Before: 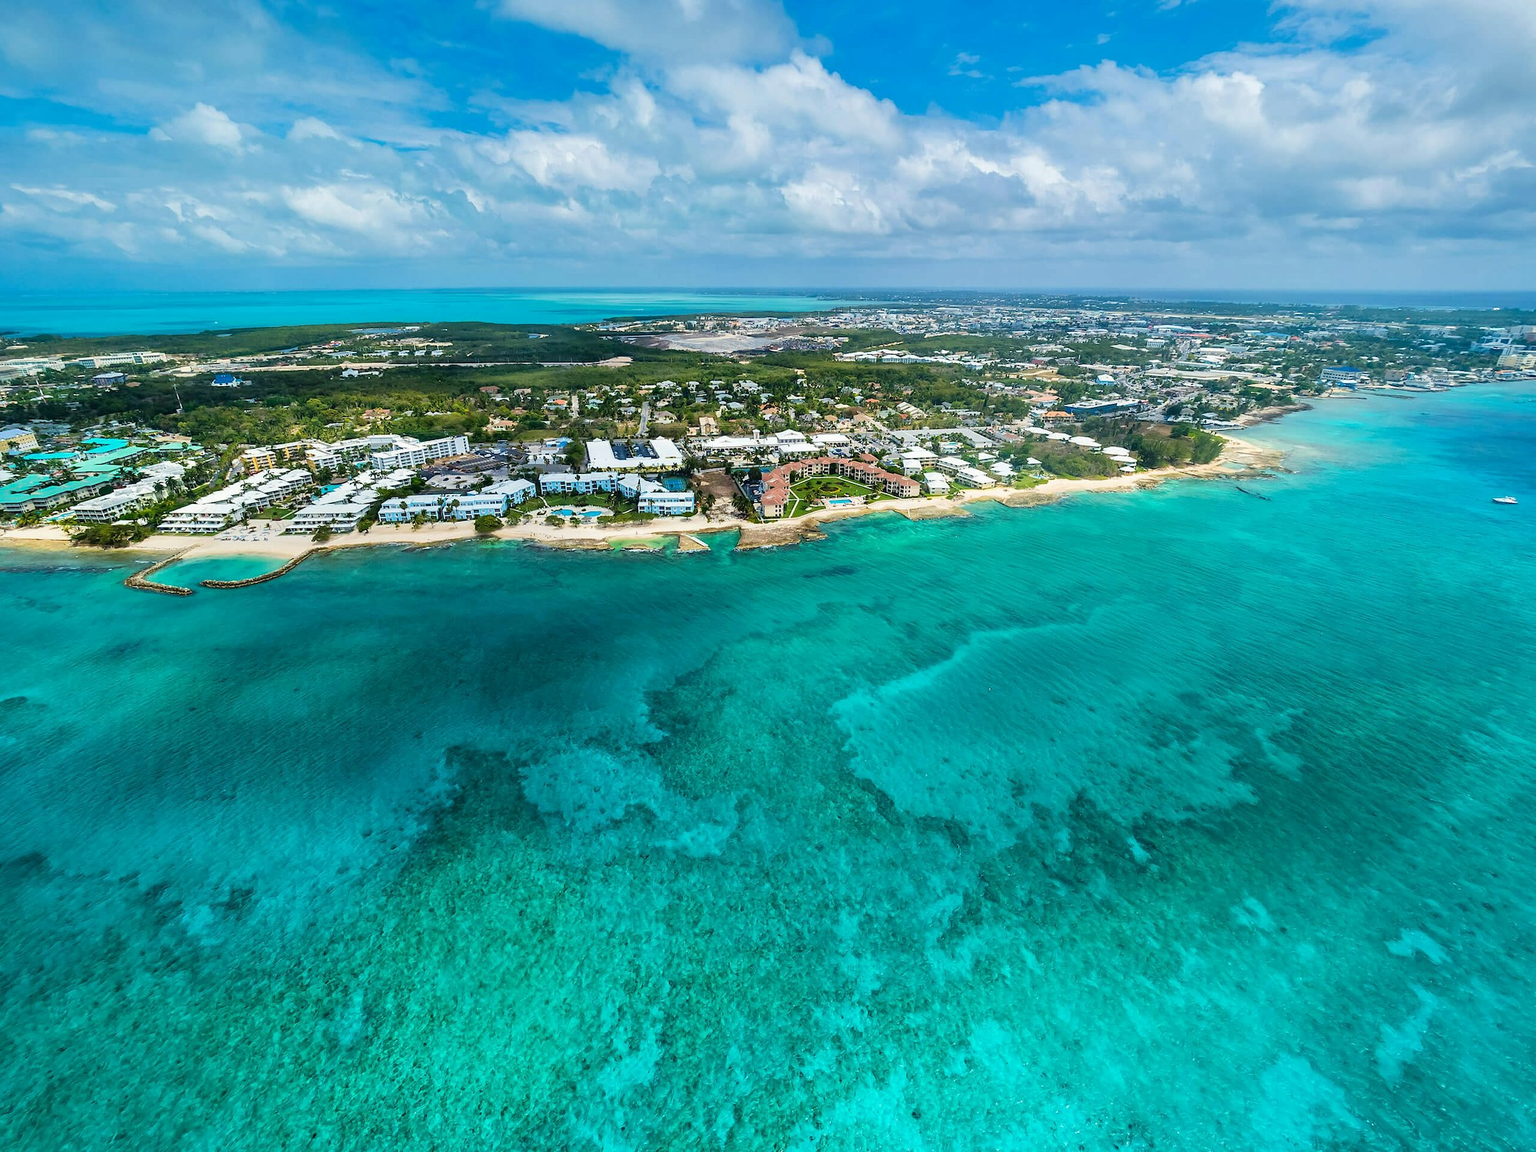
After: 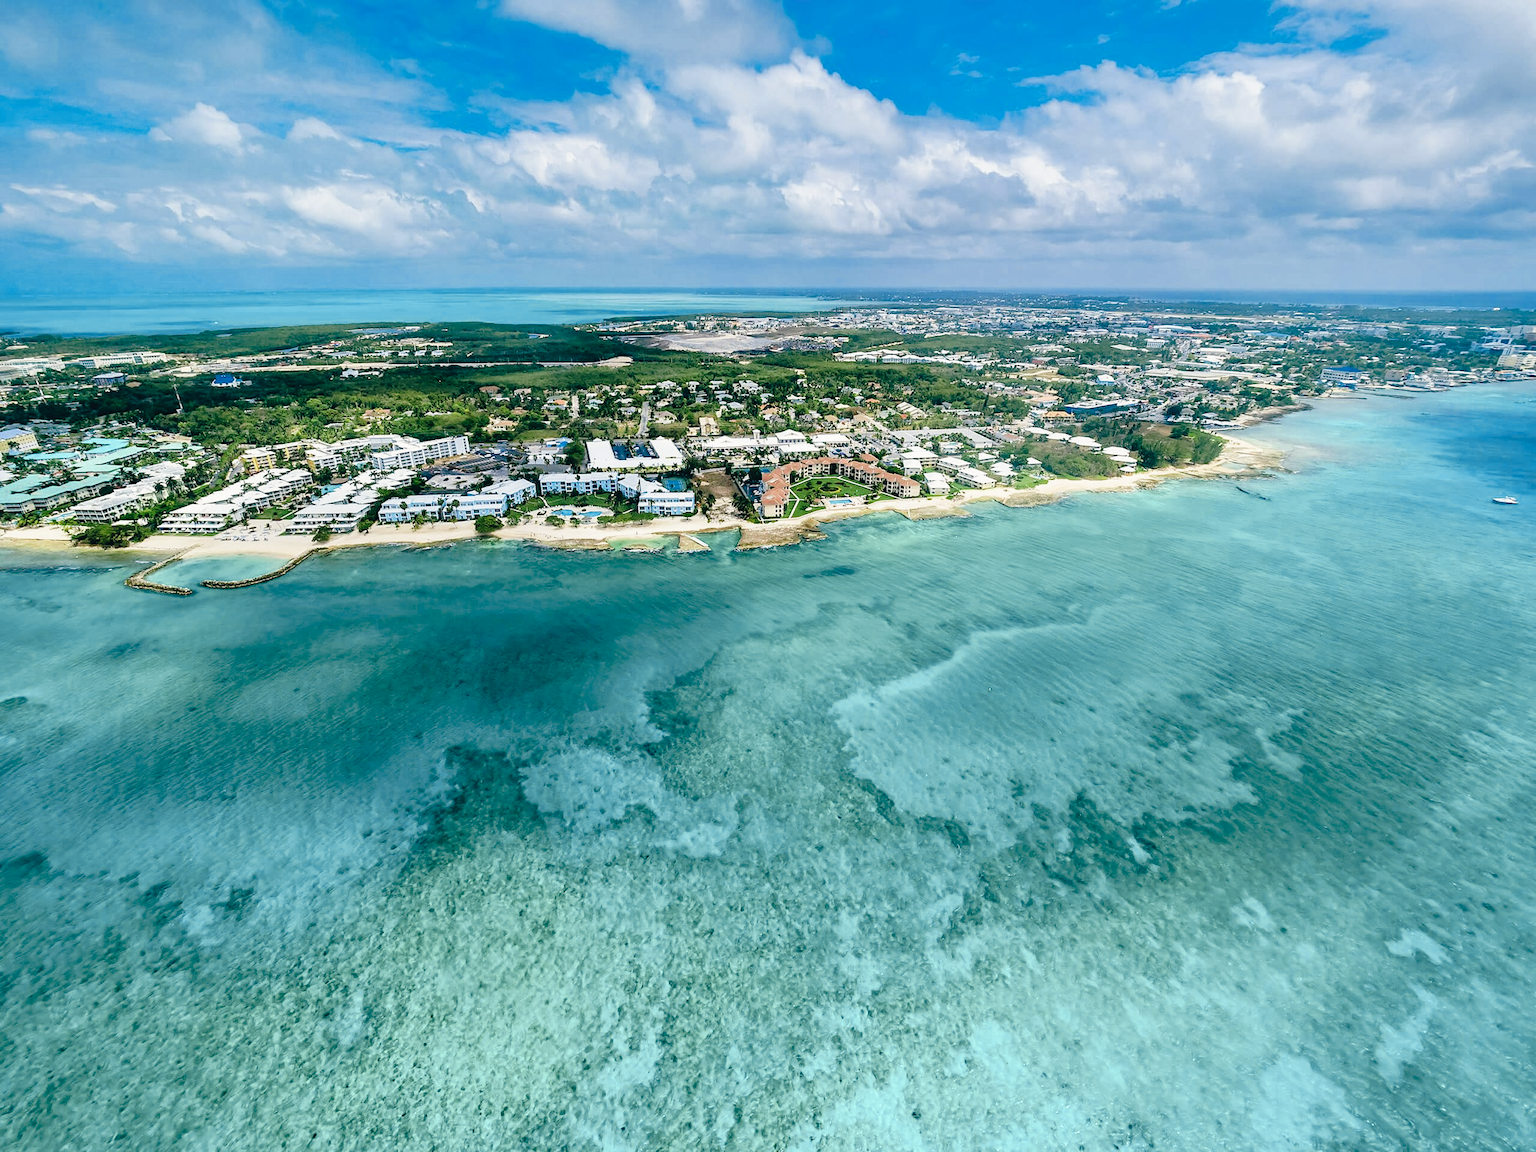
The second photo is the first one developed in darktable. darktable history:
tone curve: curves: ch0 [(0, 0) (0.003, 0.025) (0.011, 0.027) (0.025, 0.032) (0.044, 0.037) (0.069, 0.044) (0.1, 0.054) (0.136, 0.084) (0.177, 0.128) (0.224, 0.196) (0.277, 0.281) (0.335, 0.376) (0.399, 0.461) (0.468, 0.534) (0.543, 0.613) (0.623, 0.692) (0.709, 0.77) (0.801, 0.849) (0.898, 0.934) (1, 1)], preserve colors none
color look up table: target L [94.79, 91.31, 91.4, 88.36, 72.55, 73.73, 64.47, 61.75, 54.65, 50.99, 42.82, 35.48, 18.34, 200.28, 94.22, 85.88, 72.28, 65.12, 58.57, 58.7, 54.4, 56.56, 50.85, 30.64, 30.94, 25.24, 81.41, 75.4, 79.39, 74.85, 73.47, 64.8, 56.09, 61.86, 52.41, 47.54, 41.94, 38.15, 33.9, 13.15, 5.766, 7.043, 8.715, 97.53, 91.84, 81.23, 57.87, 56.36, 38.98], target a [-16.49, -28.7, -22.44, -32.92, -11.02, -23.8, -47.75, -38.6, -35.78, -22.3, -17, -26.83, -14.92, 0, -0.58, -1.717, 27.57, 1.151, 59.69, 33.02, 63.27, 15.13, 49.36, 32.73, 1.552, 29.62, 17.84, 2.53, 29.63, 16.27, 36.23, 57.55, 42.13, 49.44, 30.05, 62.4, 17.23, 22.92, 42.77, 25.98, 20.69, -7.653, -3.672, -1.806, -25.78, -22.99, -12.99, -2.68, -18.82], target b [27.01, 36.8, 12.89, 20.01, 63.75, 3.682, 39.47, 19.91, 37.6, 23.1, 35.14, 20.54, 12.94, 0, 13.38, 53.69, 33.57, 20.39, 16.83, 19.78, 43.58, 50.64, 50.33, 31.22, 4.518, 19.07, -7.082, -7.023, -22.96, -28.29, -3.028, -20.92, -23.87, -44.22, -61.41, 5.915, -53.59, -13.24, -55.97, -36.19, -9.651, -6.013, -16.7, 0.364, -5.634, -24.6, -48.2, -22.68, -5.931], num patches 49
